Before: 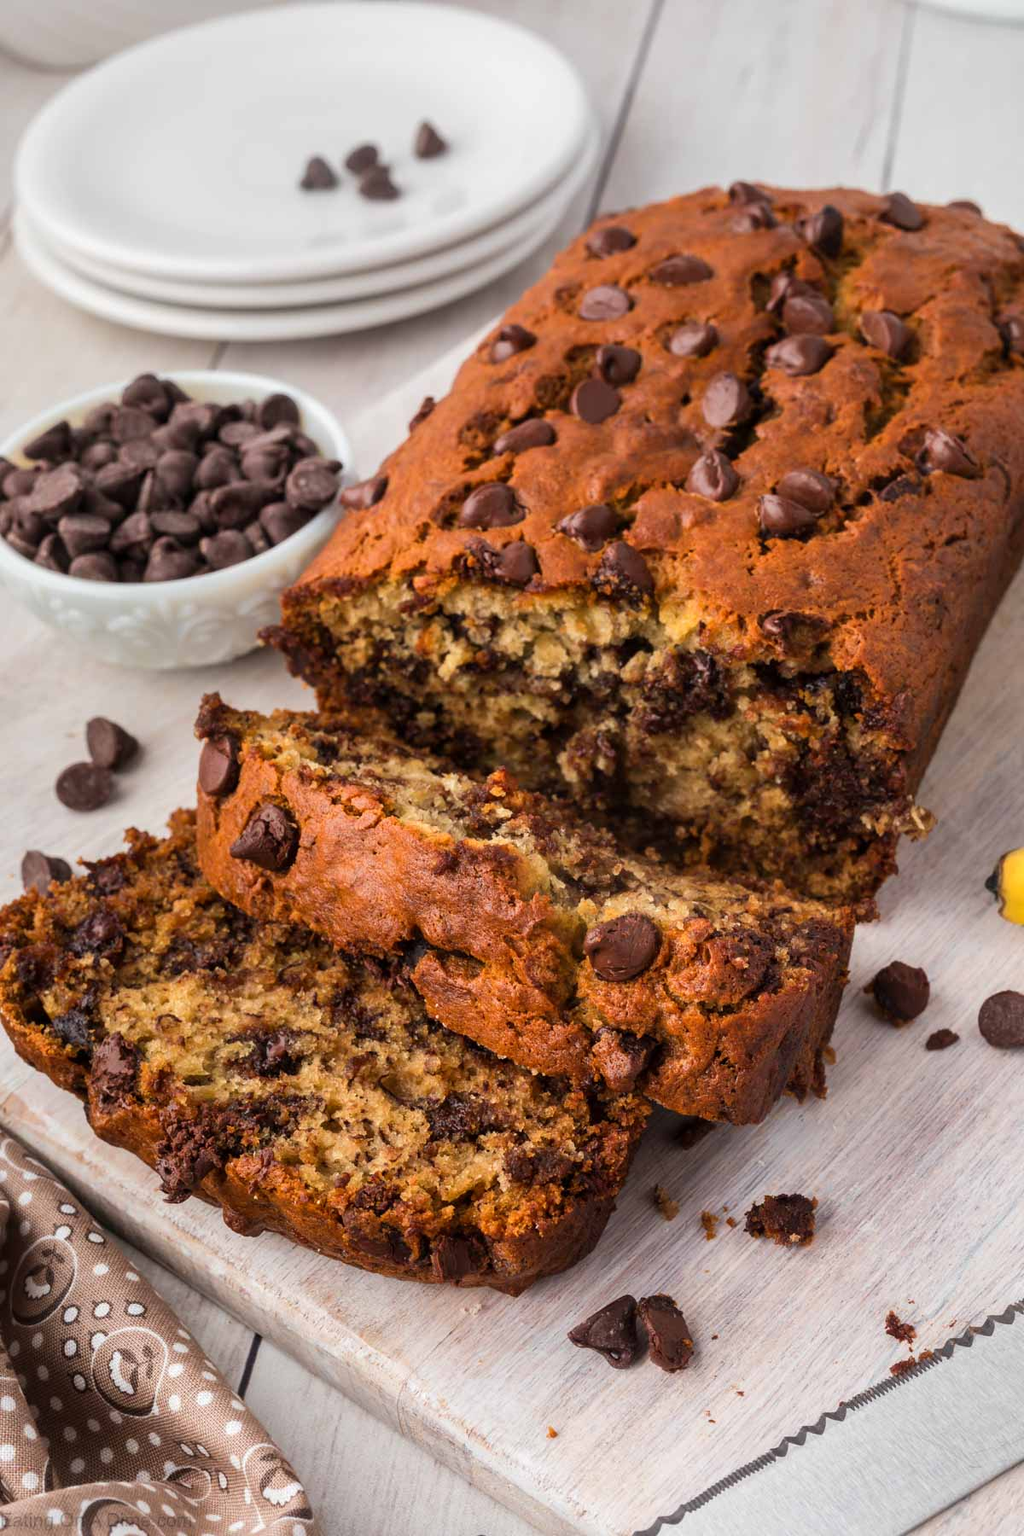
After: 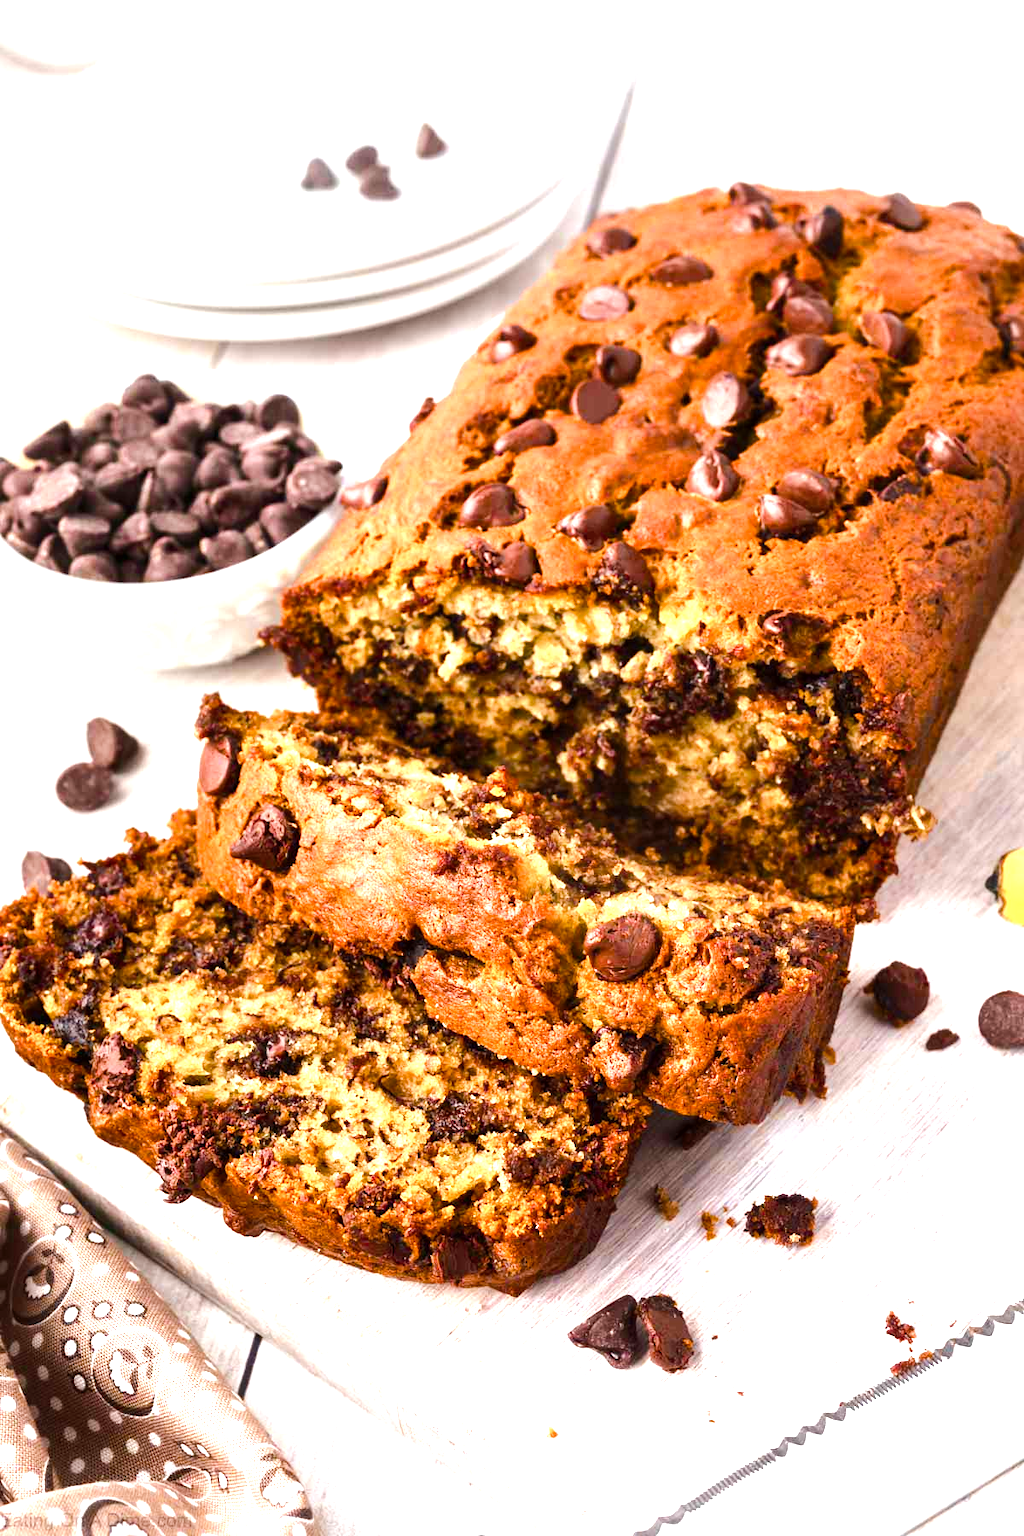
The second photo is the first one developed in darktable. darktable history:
levels: black 8.56%, levels [0, 0.478, 1]
contrast brightness saturation: saturation -0.033
color balance rgb: perceptual saturation grading › global saturation 0.434%, perceptual saturation grading › highlights -17.107%, perceptual saturation grading › mid-tones 33.115%, perceptual saturation grading › shadows 50.586%, perceptual brilliance grading › highlights 17.554%, perceptual brilliance grading › mid-tones 30.751%, perceptual brilliance grading › shadows -31.325%
exposure: black level correction 0, exposure 1 EV, compensate highlight preservation false
